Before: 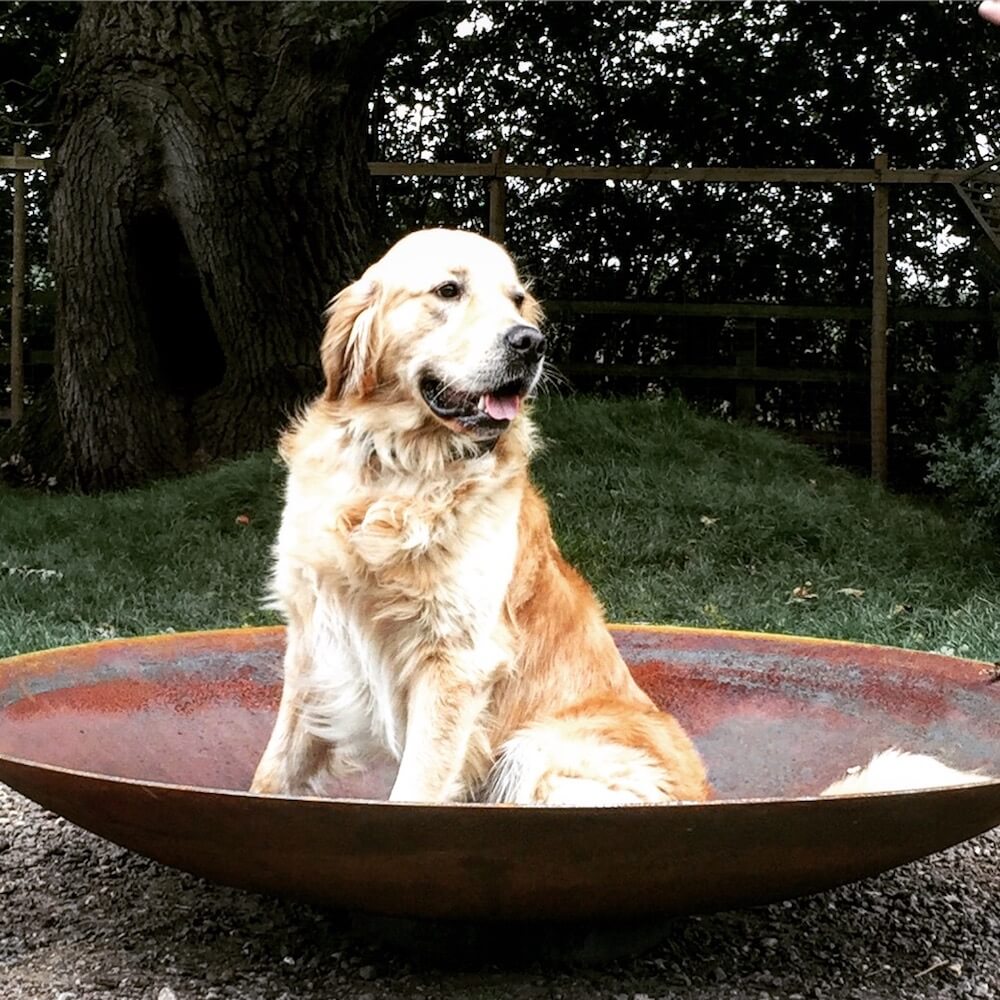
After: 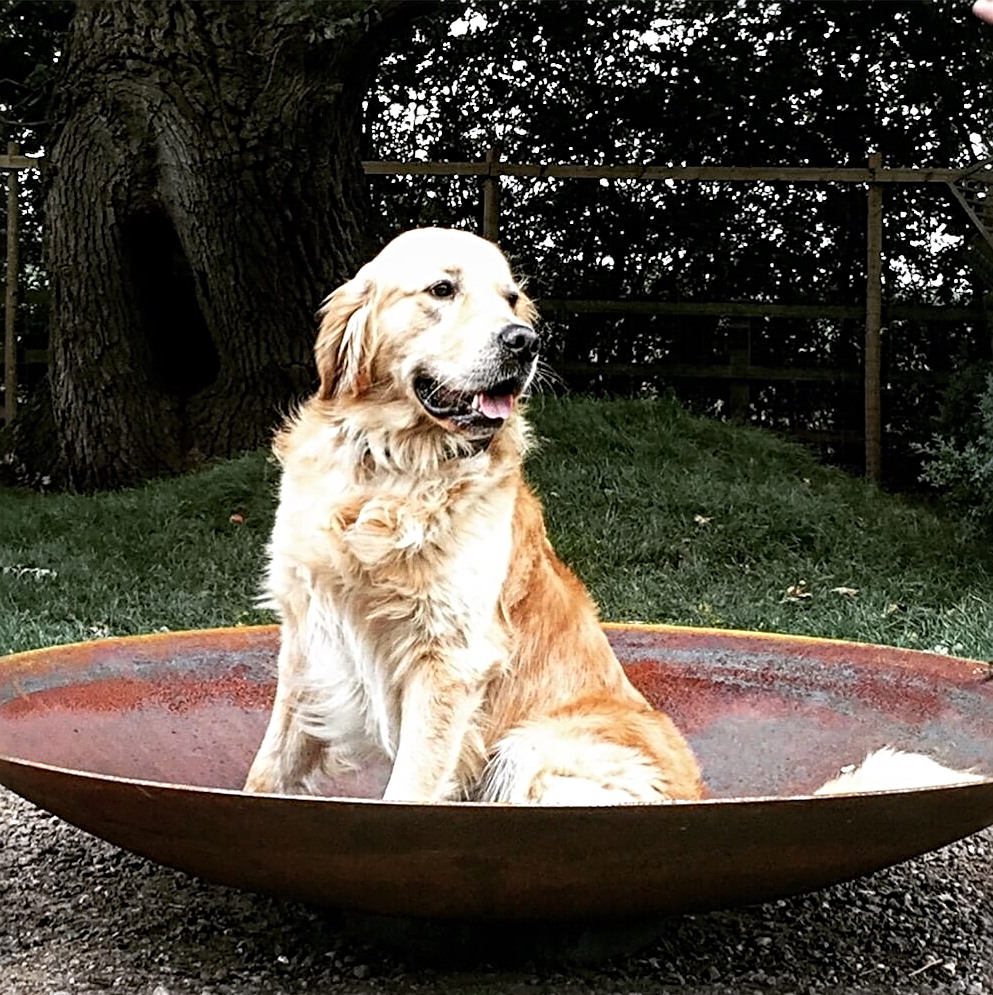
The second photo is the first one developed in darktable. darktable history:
crop and rotate: left 0.614%, top 0.179%, bottom 0.309%
sharpen: radius 4
